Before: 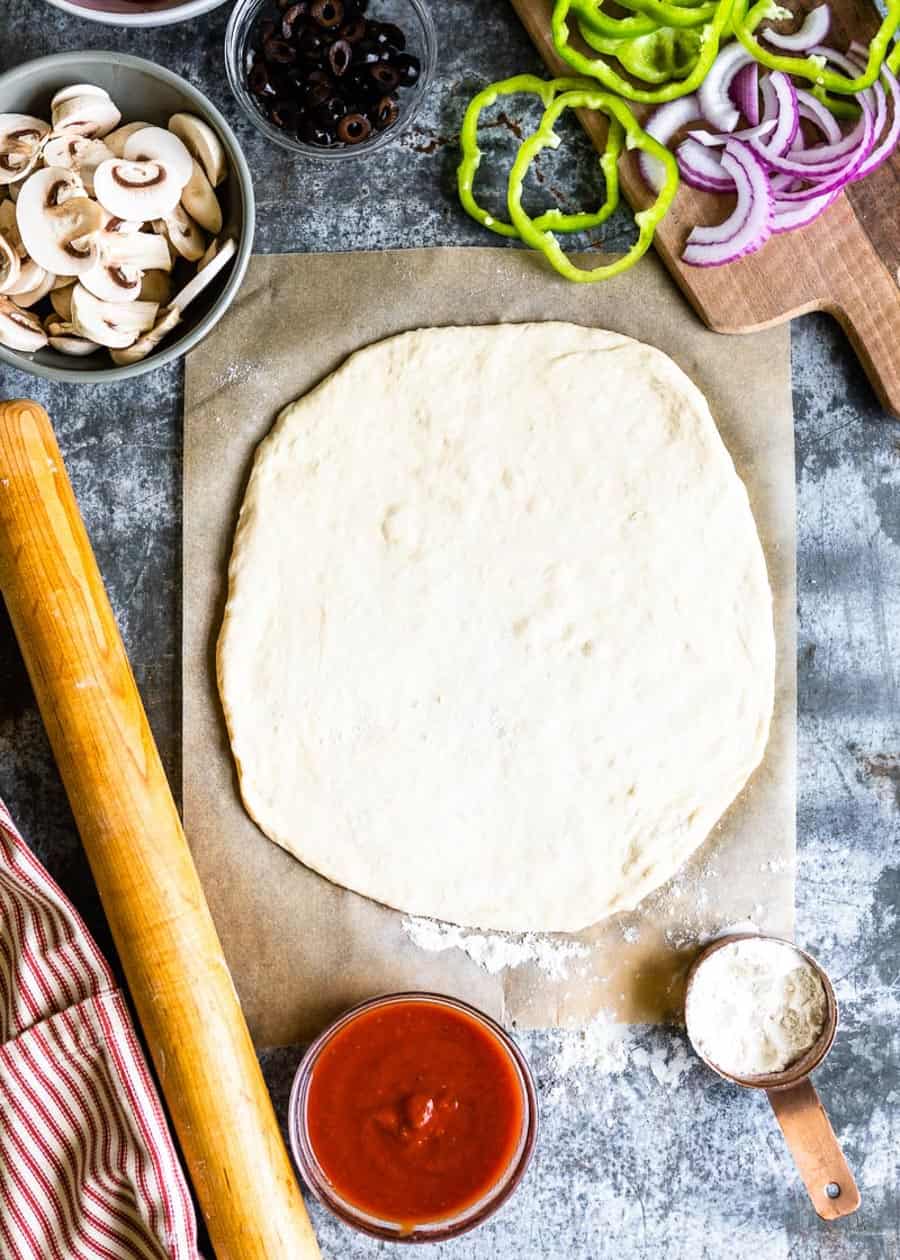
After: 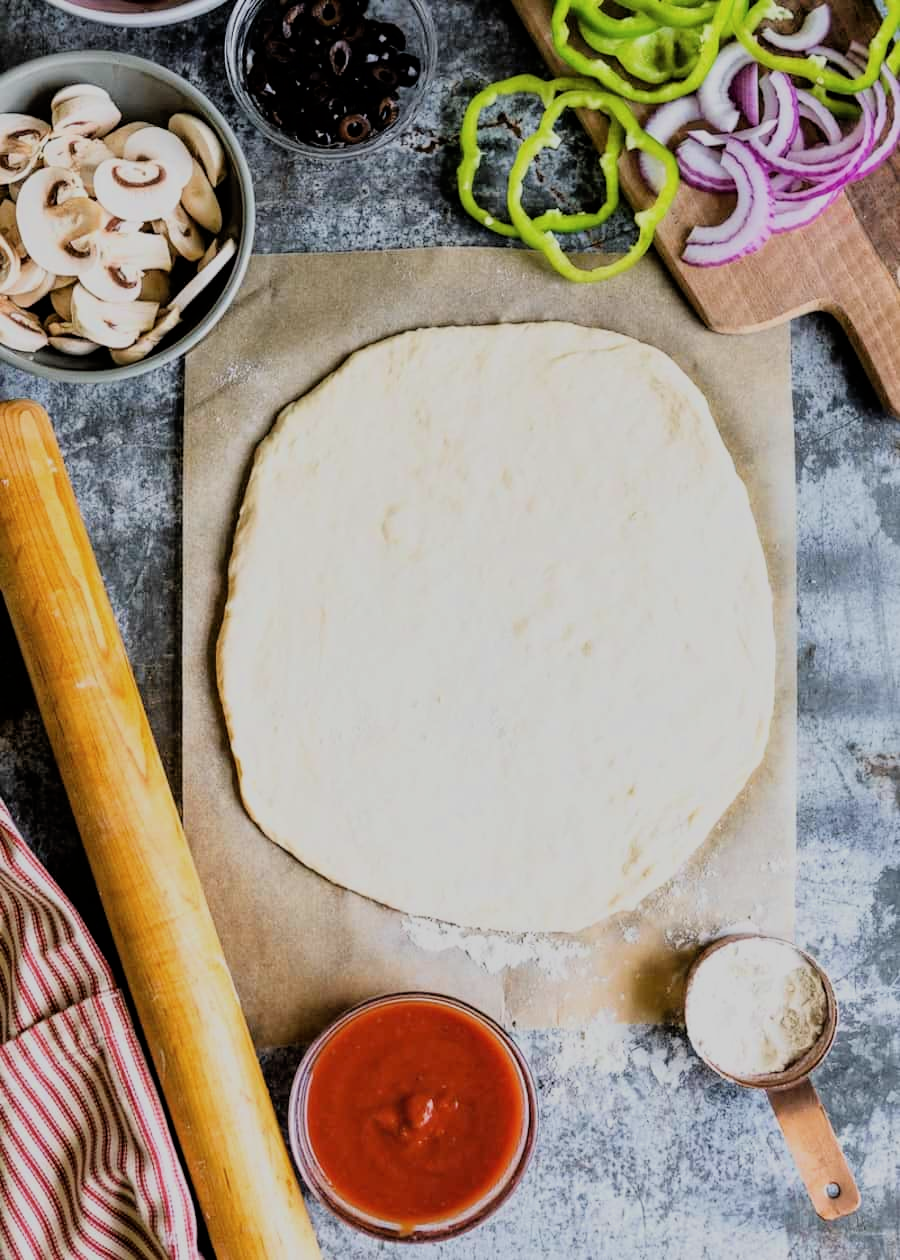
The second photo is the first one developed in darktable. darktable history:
filmic rgb: black relative exposure -7.15 EV, white relative exposure 5.36 EV, hardness 3.02, color science v6 (2022)
tone equalizer: -8 EV -1.84 EV, -7 EV -1.16 EV, -6 EV -1.62 EV, smoothing diameter 25%, edges refinement/feathering 10, preserve details guided filter
contrast brightness saturation: saturation -0.05
